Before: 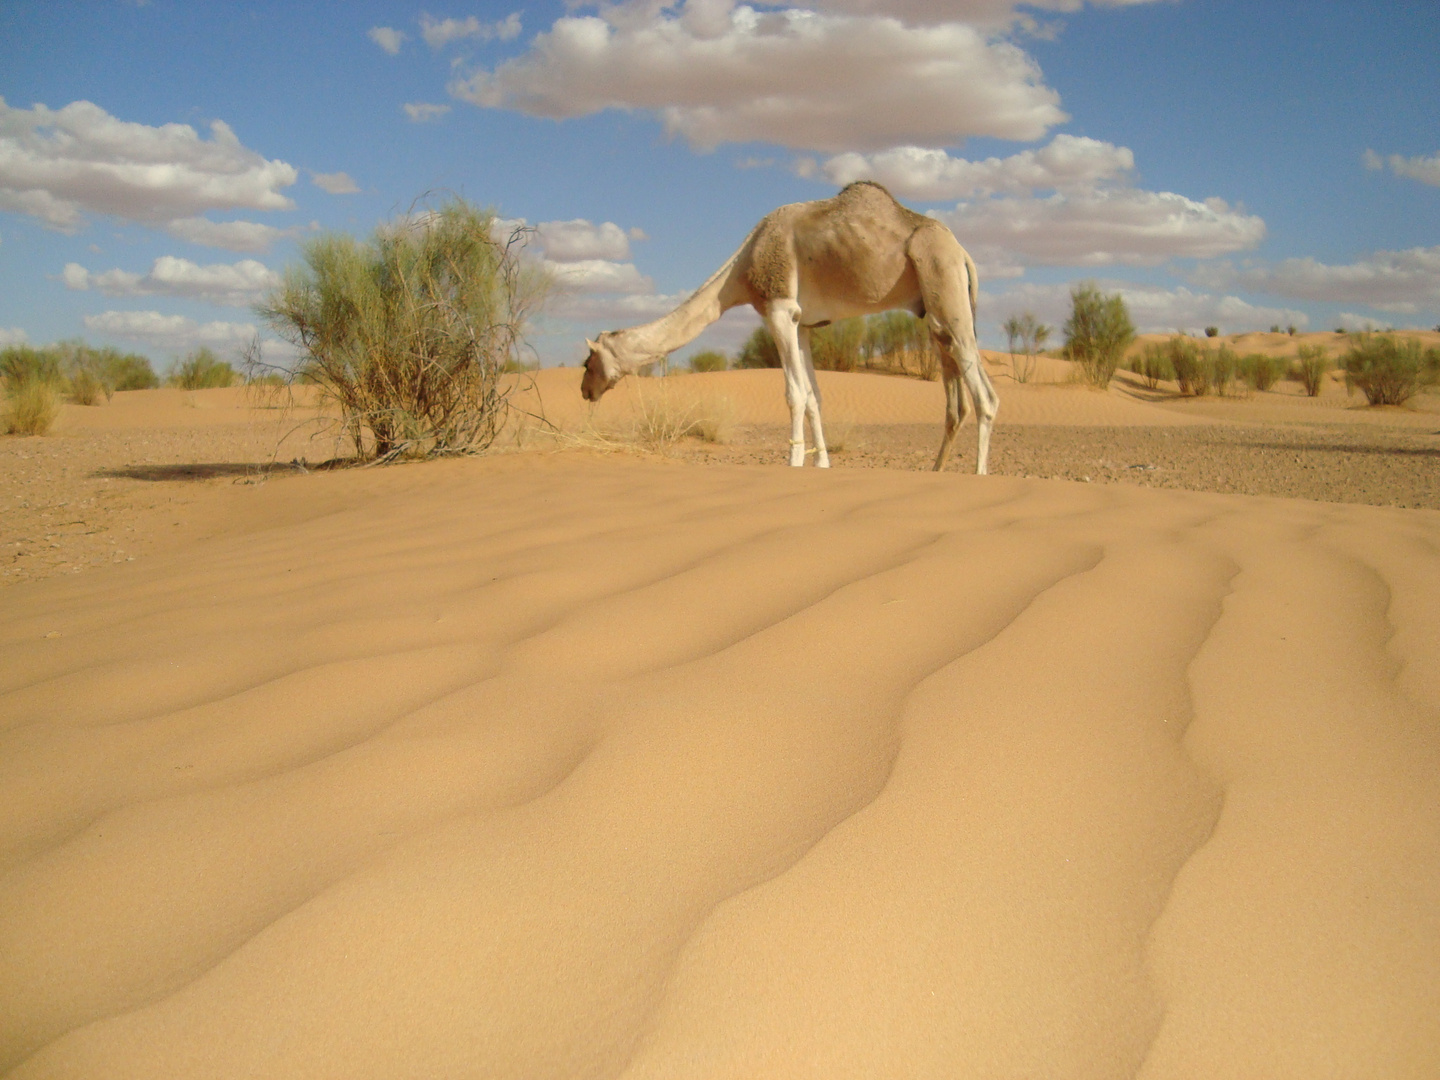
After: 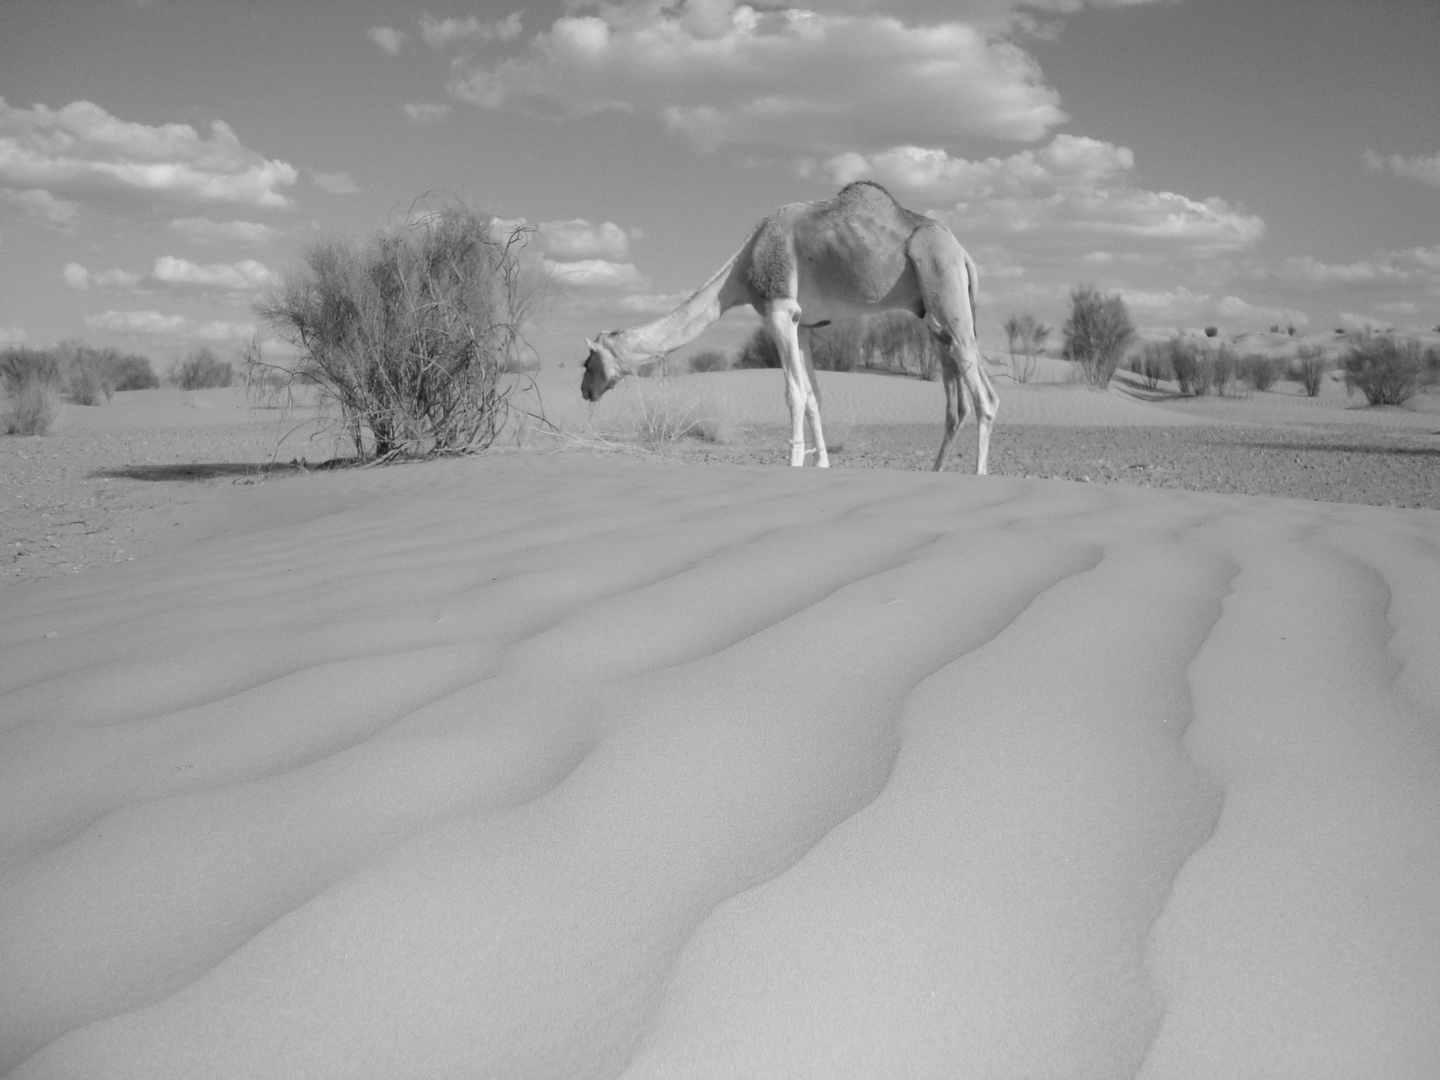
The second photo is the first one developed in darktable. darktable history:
color balance: contrast fulcrum 17.78%
monochrome: a -3.63, b -0.465
